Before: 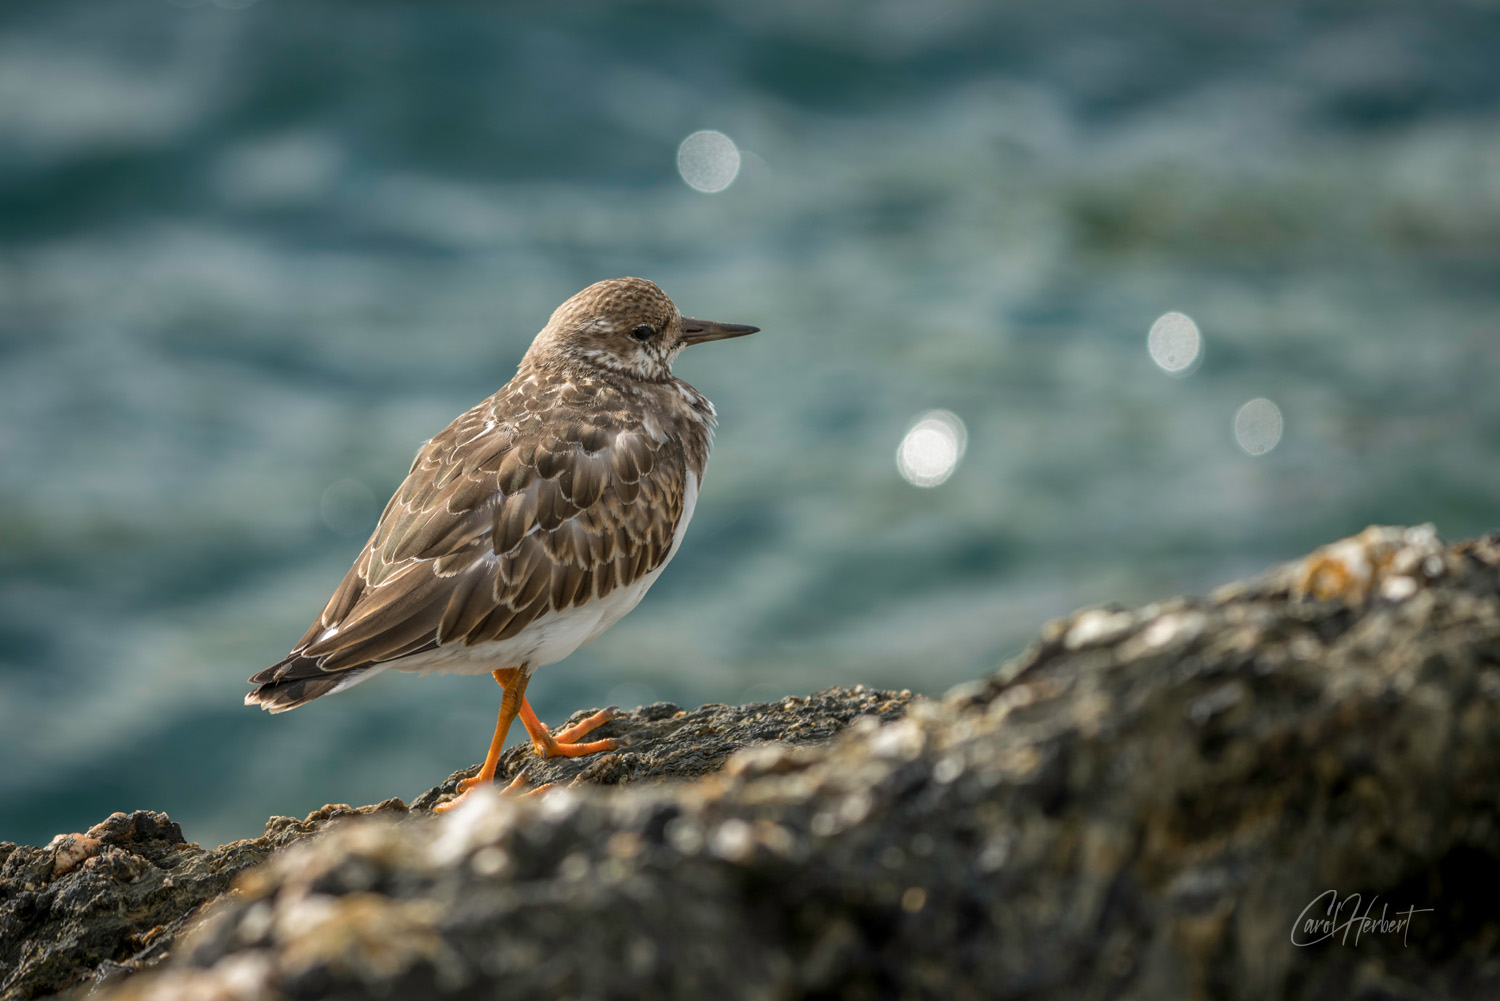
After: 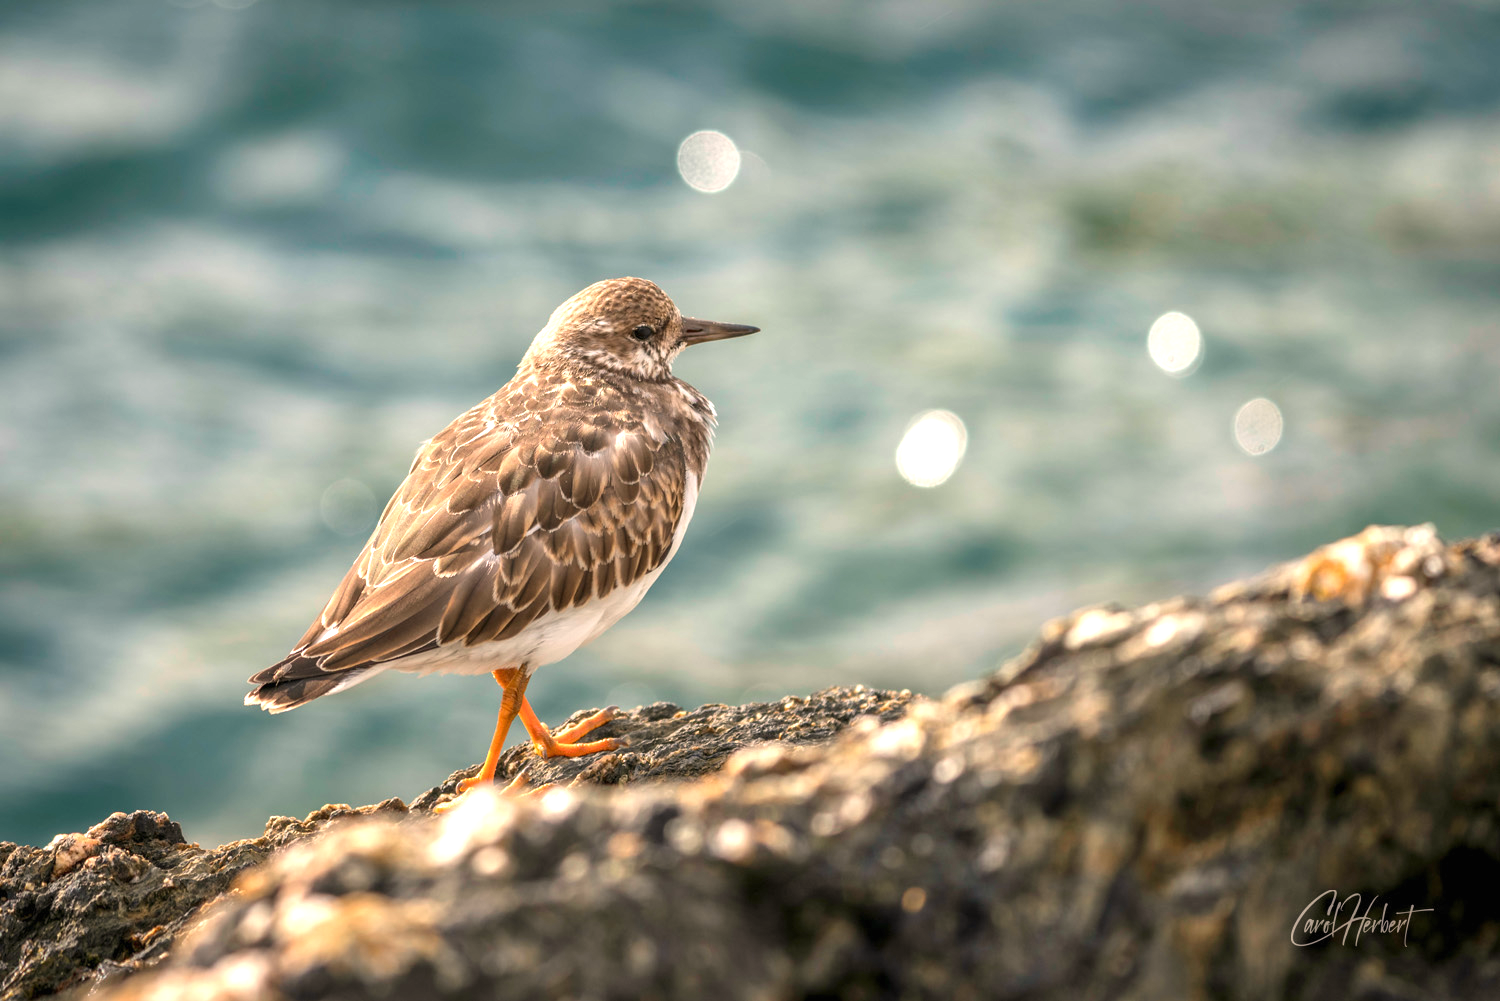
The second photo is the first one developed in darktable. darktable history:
exposure: black level correction 0, exposure 1 EV, compensate exposure bias true, compensate highlight preservation false
white balance: red 1.127, blue 0.943
